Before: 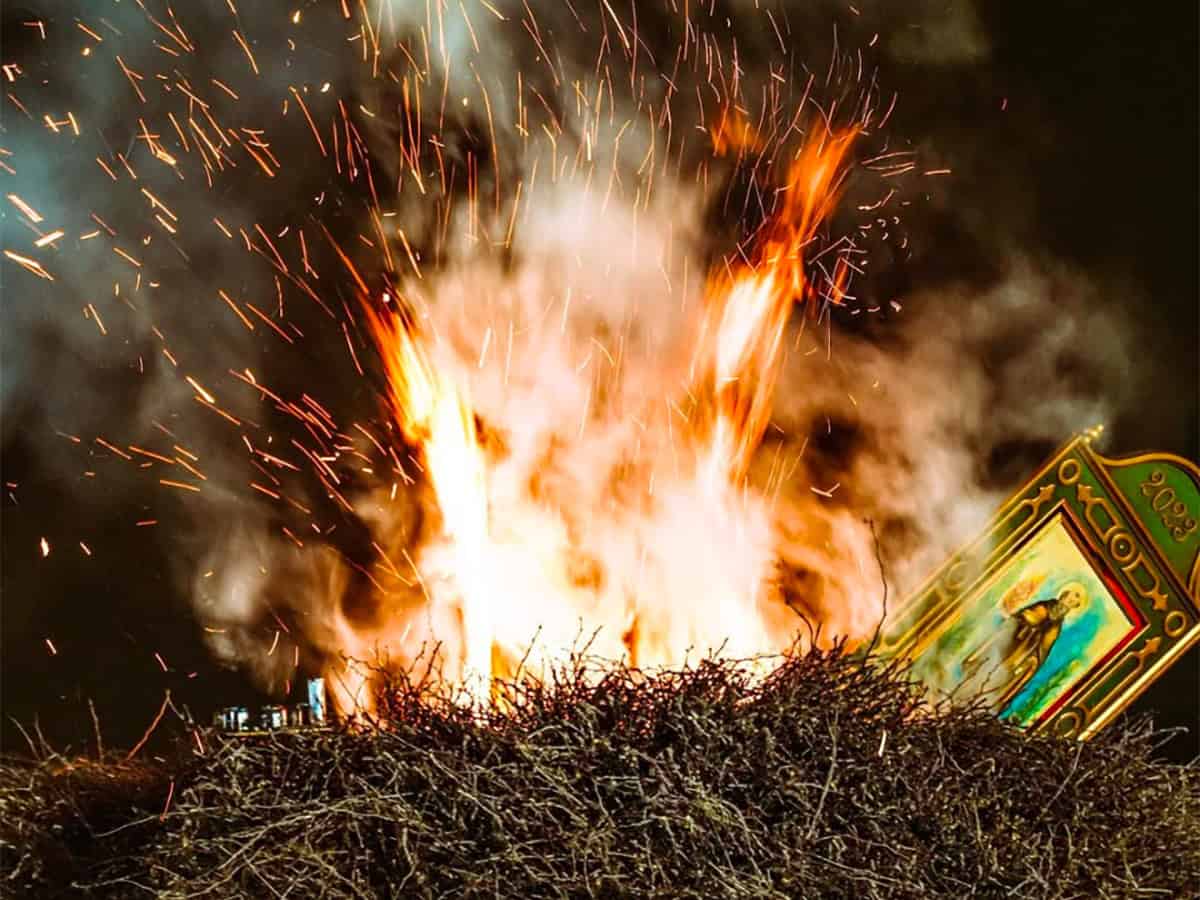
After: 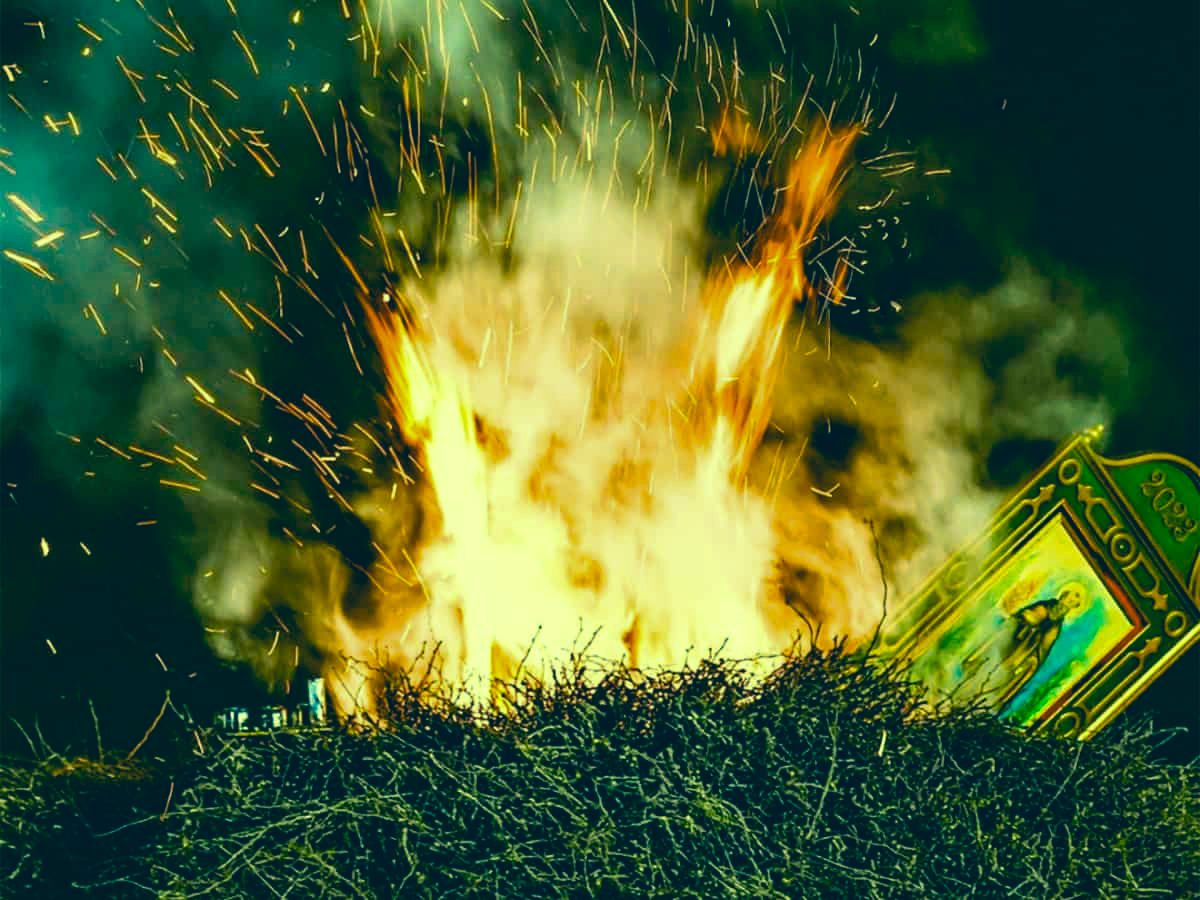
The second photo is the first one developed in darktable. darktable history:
color balance rgb: perceptual saturation grading › global saturation 20%, perceptual saturation grading › highlights -25%, perceptual saturation grading › shadows 25%
color correction: highlights a* -15.58, highlights b* 40, shadows a* -40, shadows b* -26.18
